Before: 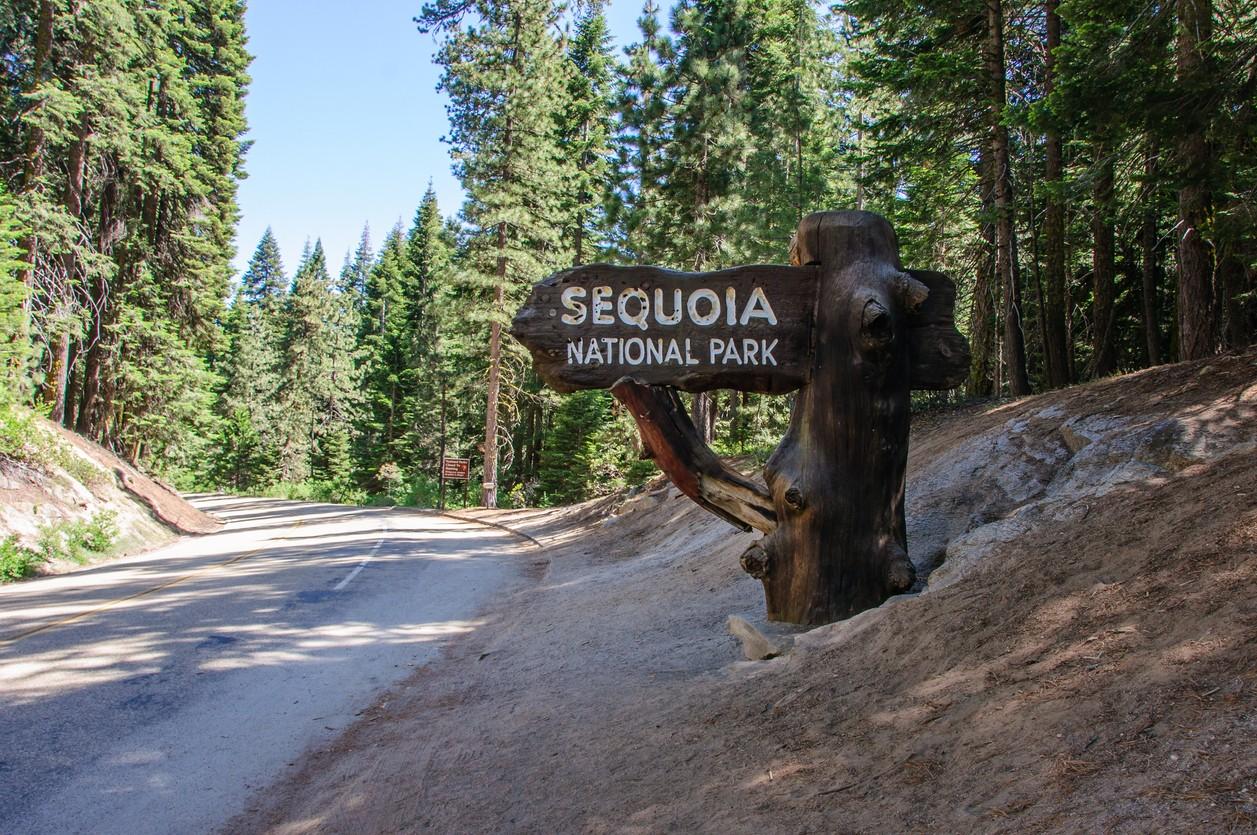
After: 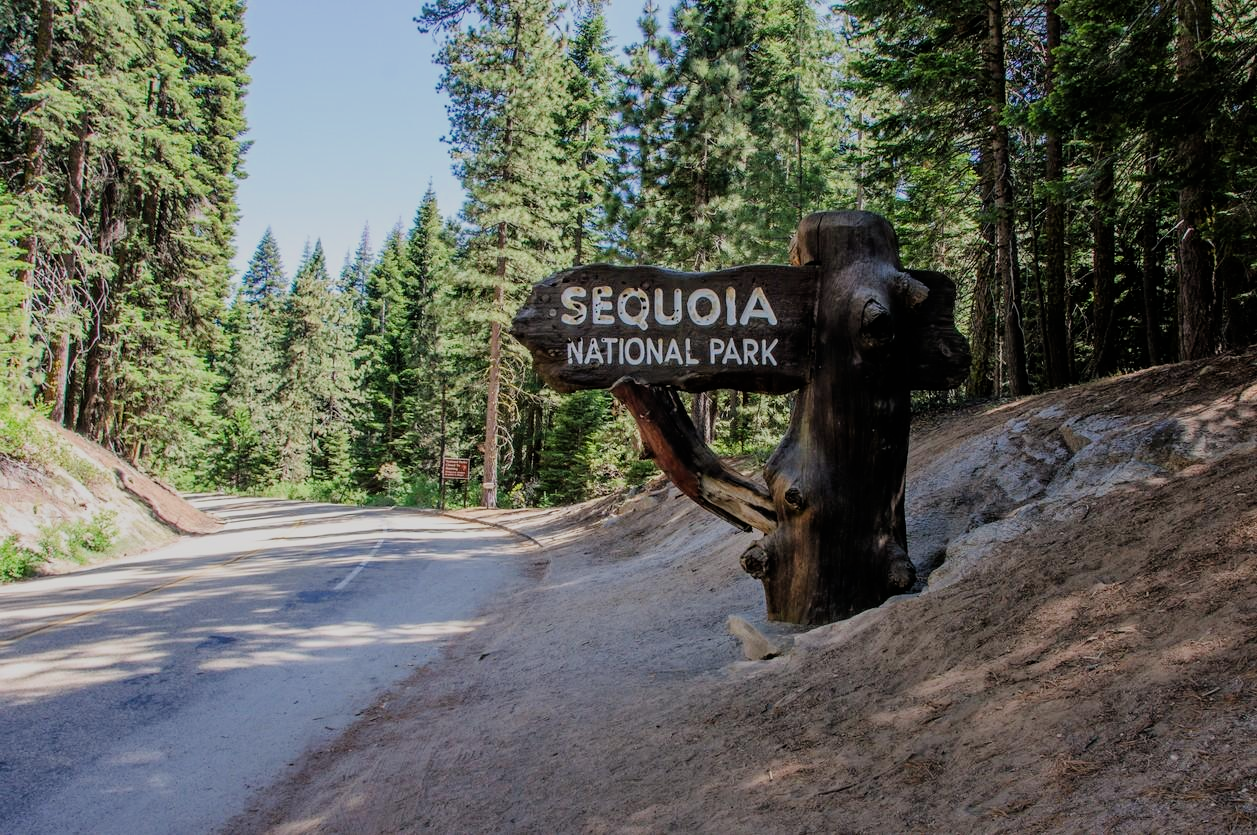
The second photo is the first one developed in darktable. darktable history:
filmic rgb: black relative exposure -7.71 EV, white relative exposure 4.46 EV, hardness 3.75, latitude 38.17%, contrast 0.966, highlights saturation mix 9.62%, shadows ↔ highlights balance 3.77%, iterations of high-quality reconstruction 0
